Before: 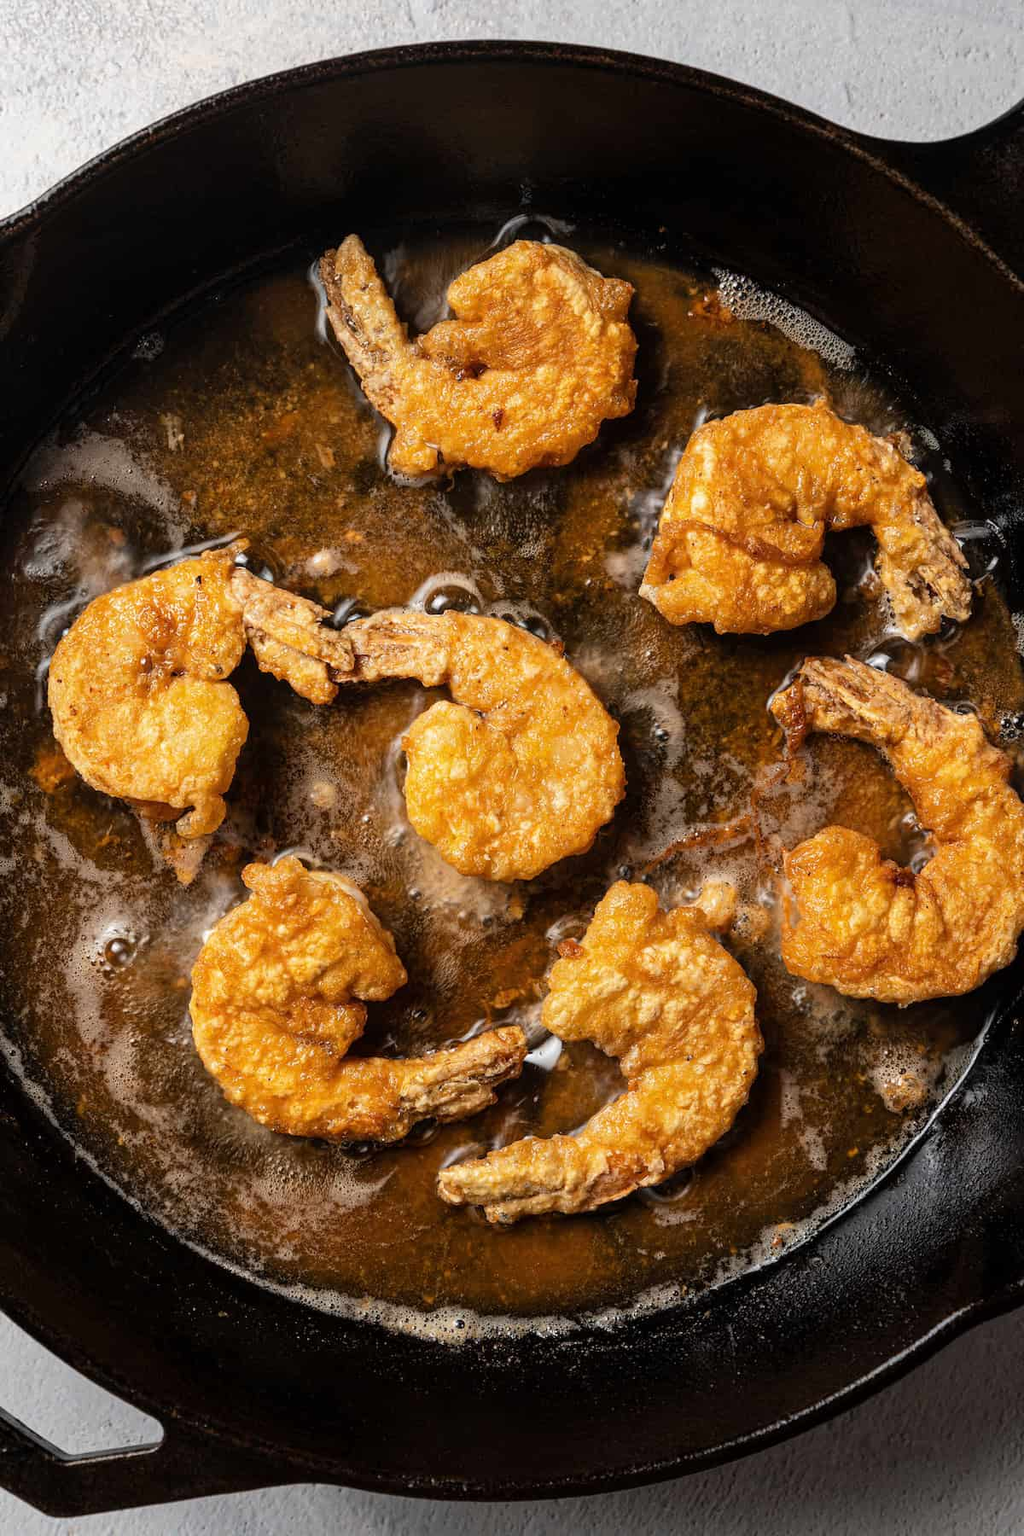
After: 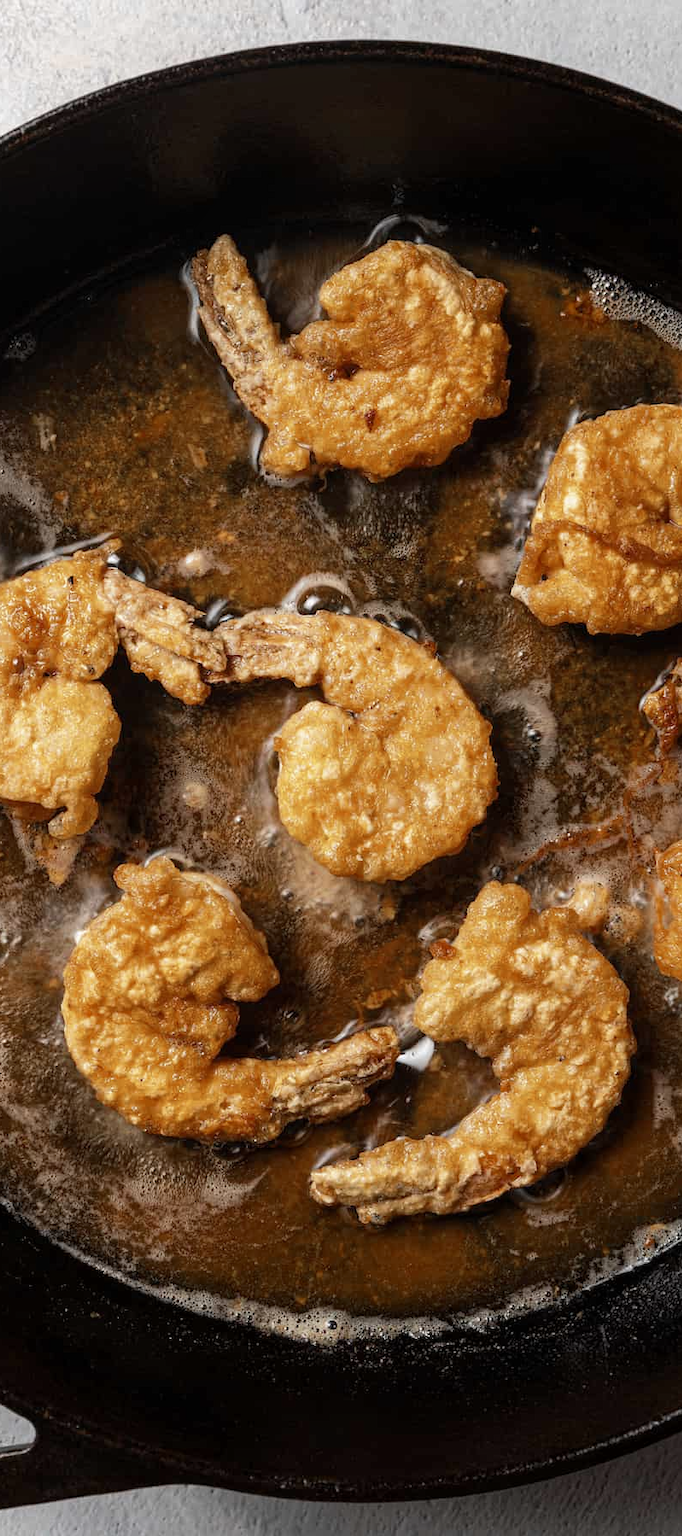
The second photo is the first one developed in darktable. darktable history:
shadows and highlights: shadows -25.6, highlights 50.17, soften with gaussian
crop and rotate: left 12.537%, right 20.867%
color zones: curves: ch0 [(0, 0.5) (0.125, 0.4) (0.25, 0.5) (0.375, 0.4) (0.5, 0.4) (0.625, 0.6) (0.75, 0.6) (0.875, 0.5)]; ch1 [(0, 0.35) (0.125, 0.45) (0.25, 0.35) (0.375, 0.35) (0.5, 0.35) (0.625, 0.35) (0.75, 0.45) (0.875, 0.35)]; ch2 [(0, 0.6) (0.125, 0.5) (0.25, 0.5) (0.375, 0.6) (0.5, 0.6) (0.625, 0.5) (0.75, 0.5) (0.875, 0.5)]
